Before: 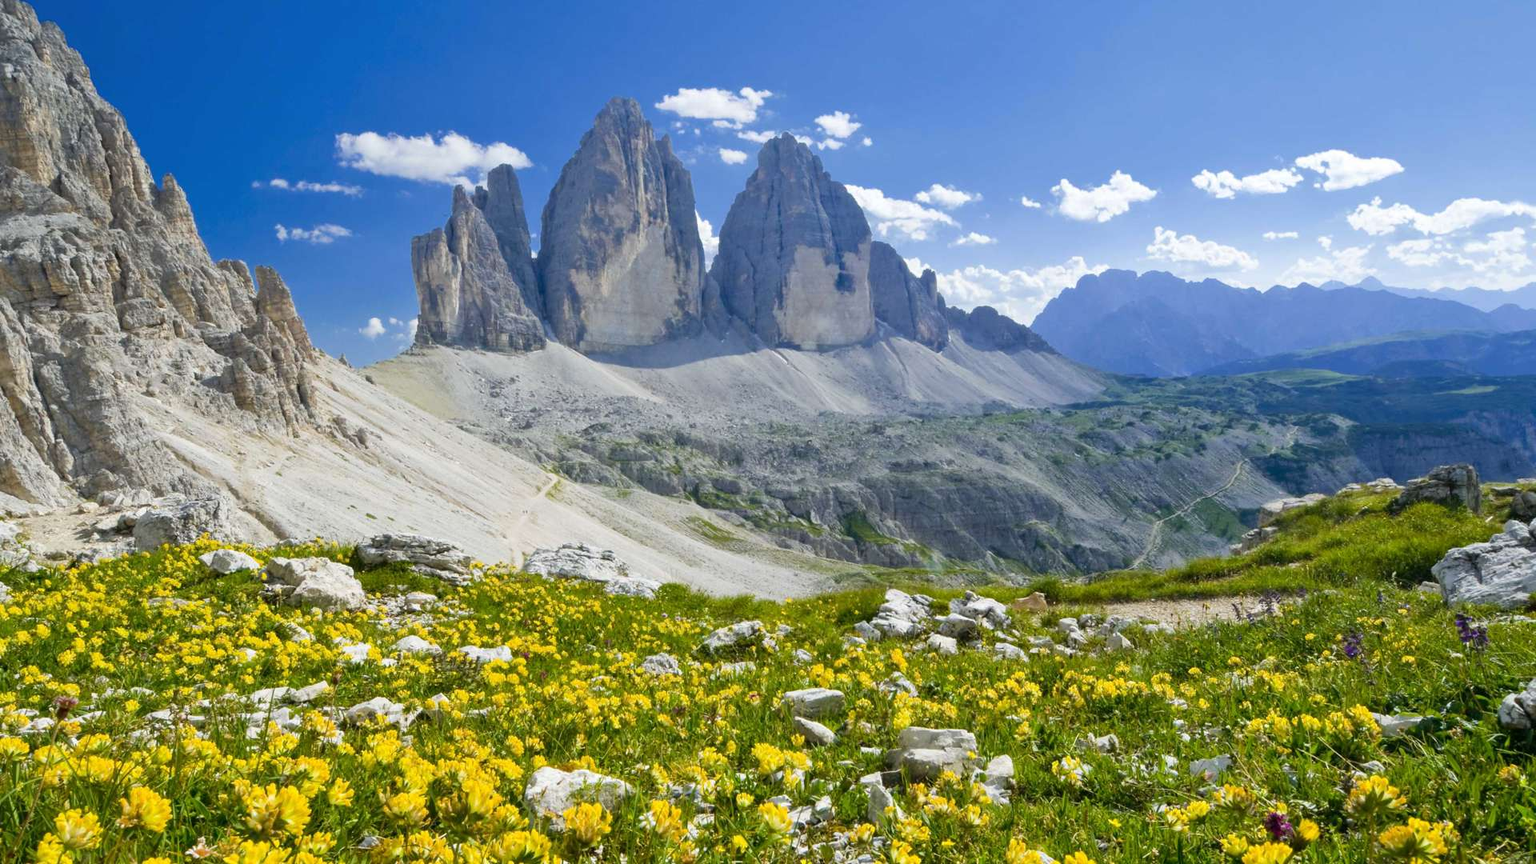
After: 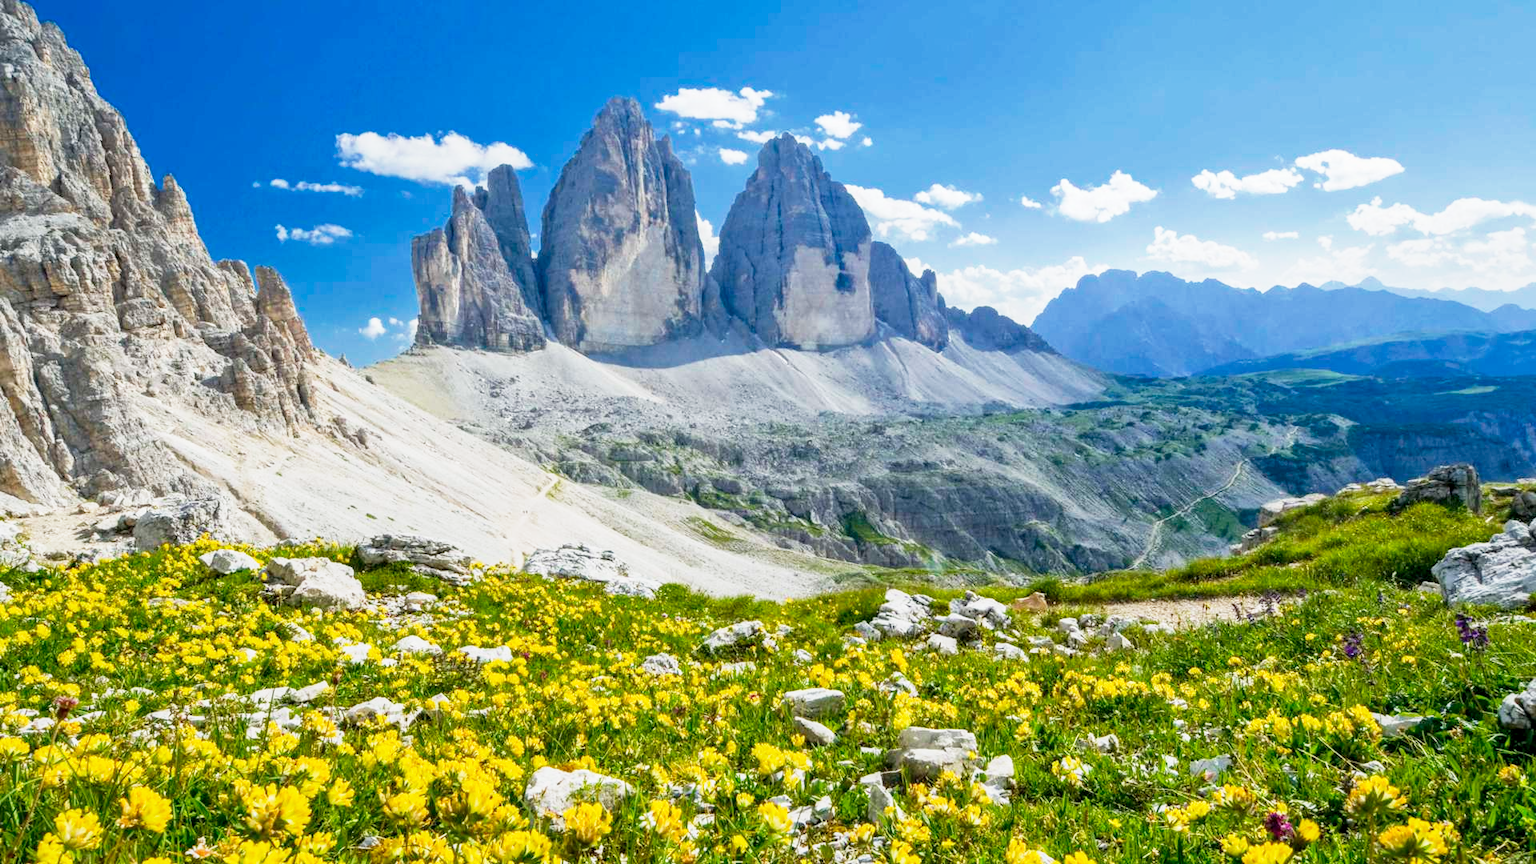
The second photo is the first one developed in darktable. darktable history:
base curve: curves: ch0 [(0, 0) (0.088, 0.125) (0.176, 0.251) (0.354, 0.501) (0.613, 0.749) (1, 0.877)], preserve colors none
local contrast: on, module defaults
